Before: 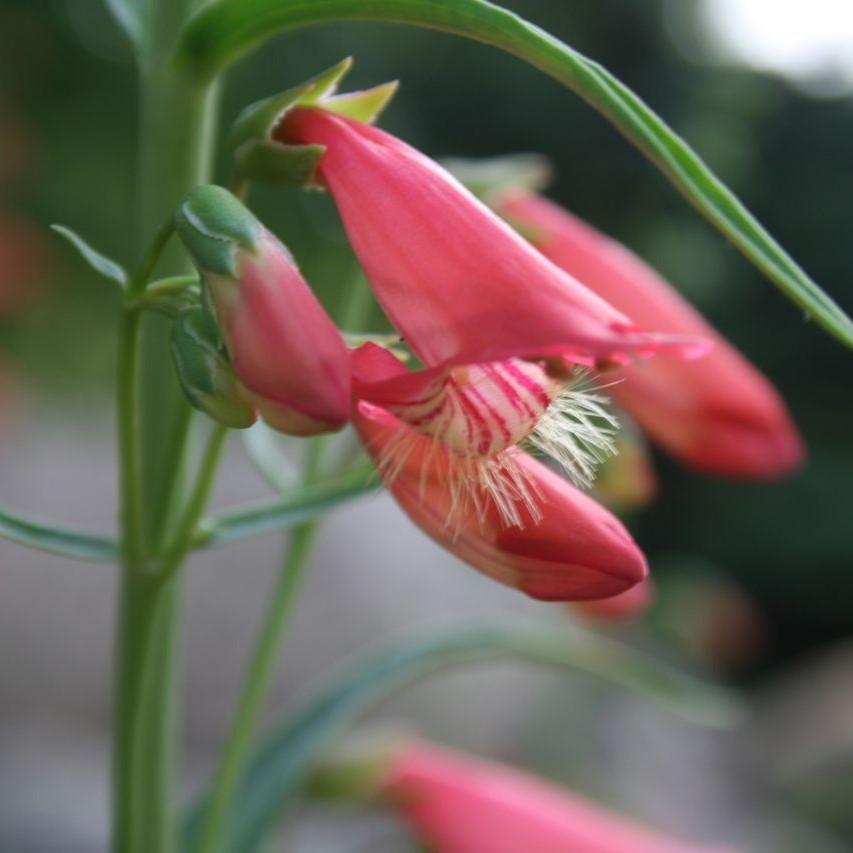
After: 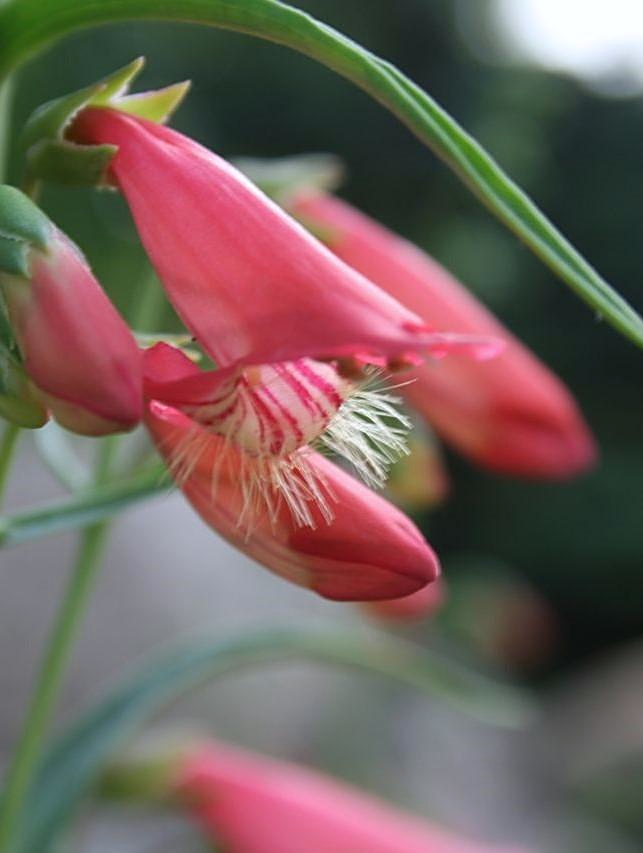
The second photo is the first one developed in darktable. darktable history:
white balance: red 0.988, blue 1.017
crop and rotate: left 24.6%
sharpen: on, module defaults
